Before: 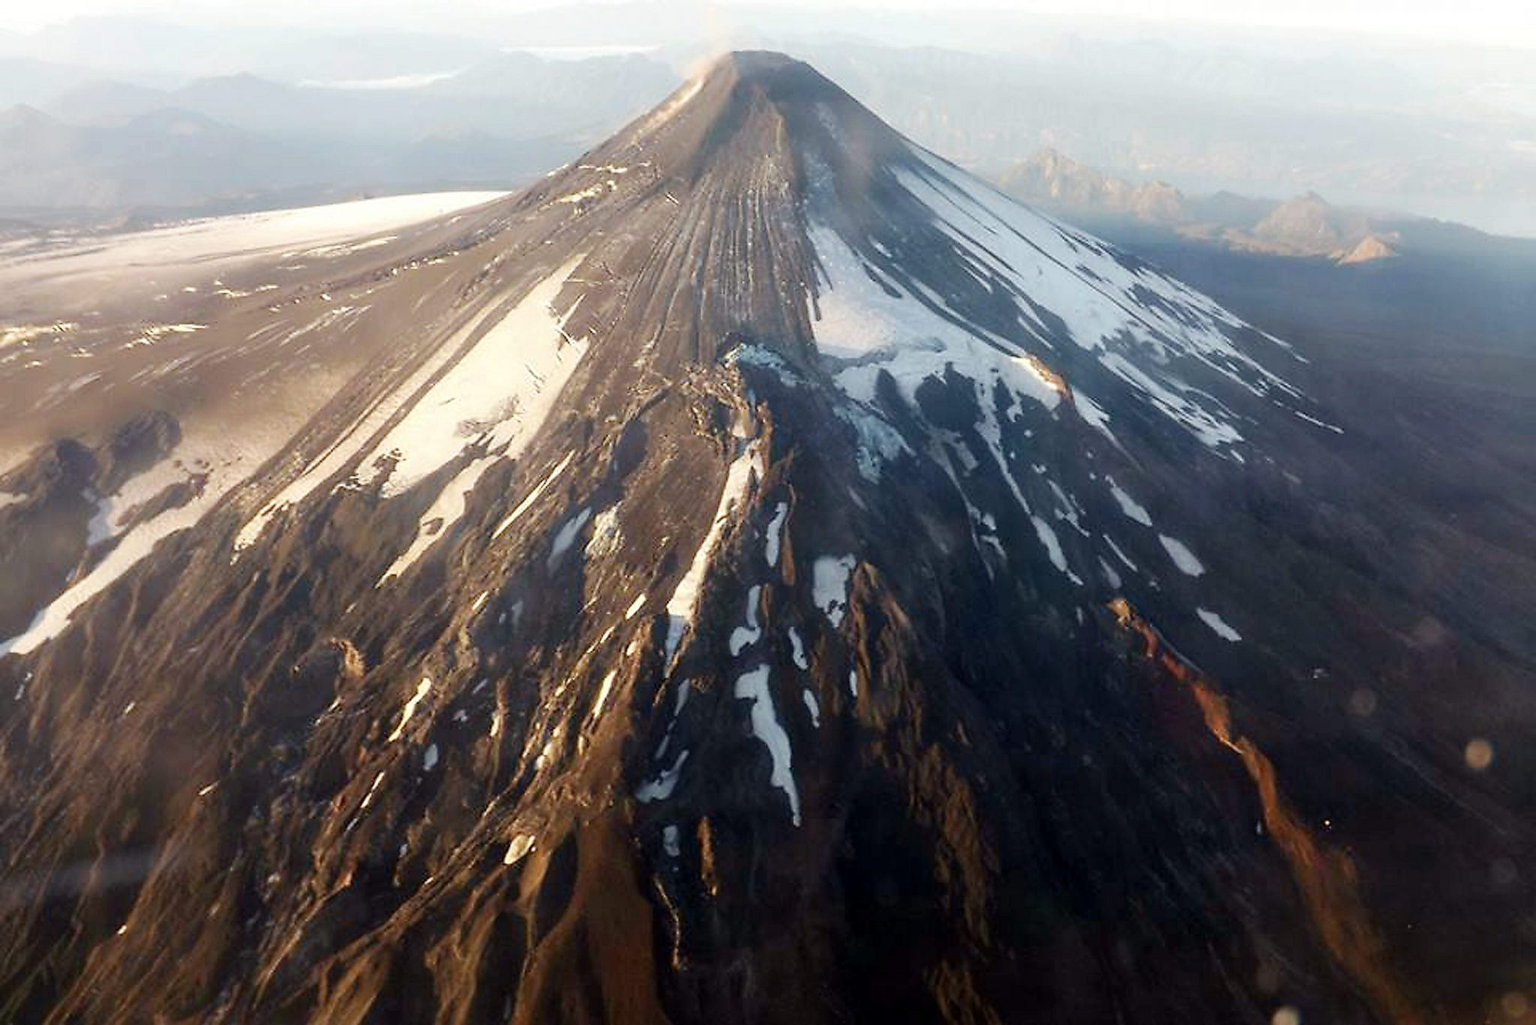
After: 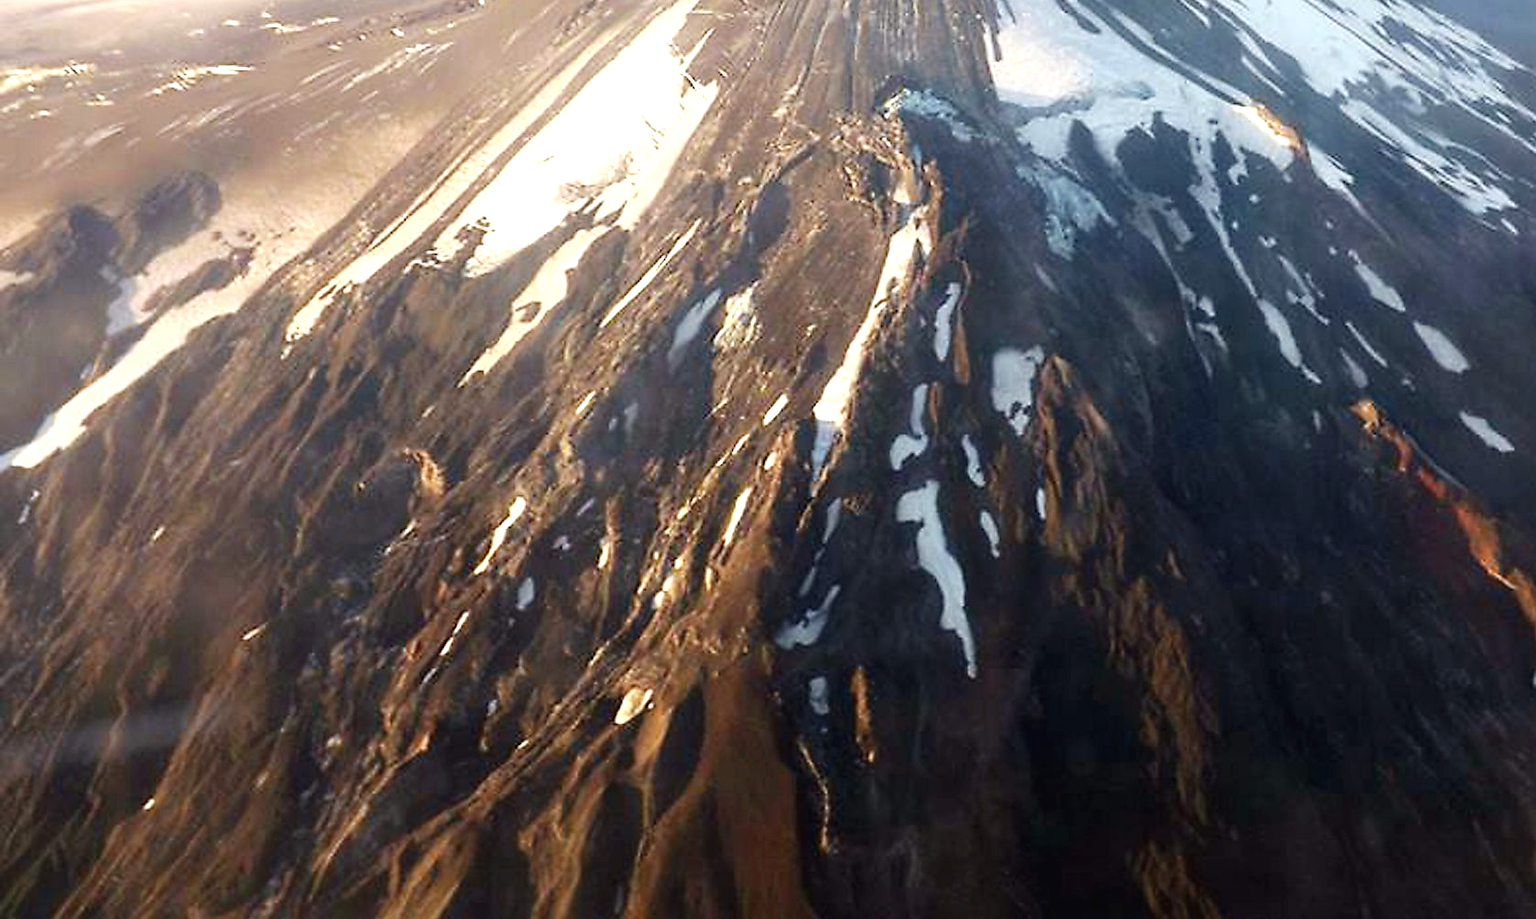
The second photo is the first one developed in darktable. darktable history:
exposure: black level correction -0.002, exposure 0.532 EV, compensate highlight preservation false
crop: top 26.452%, right 17.971%
